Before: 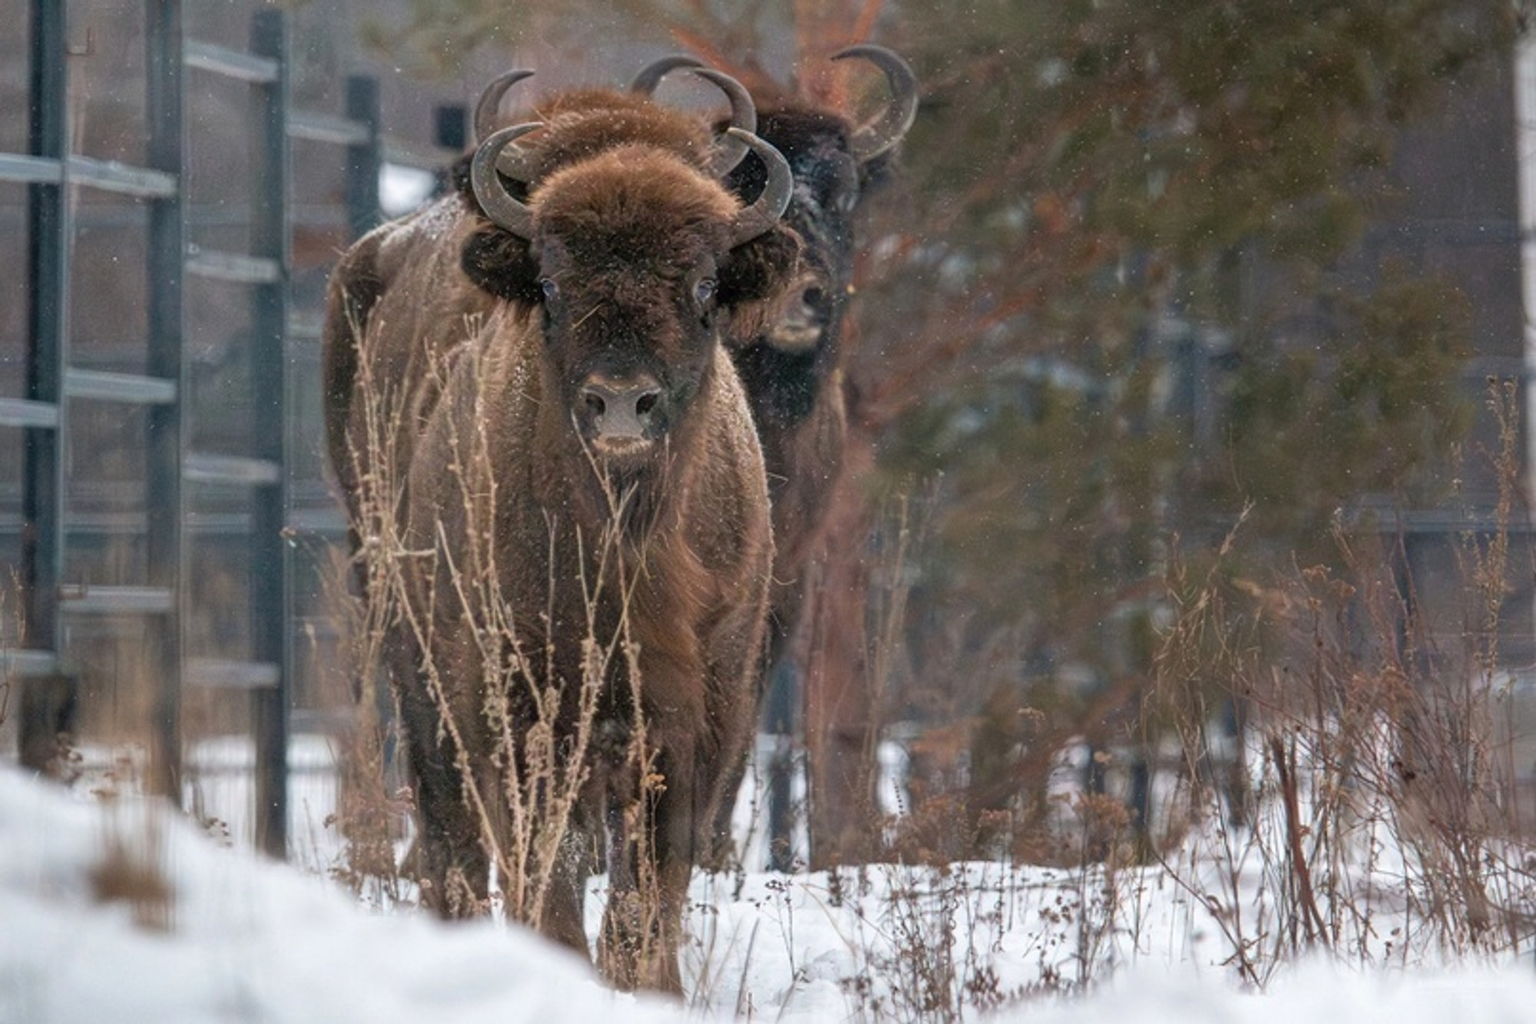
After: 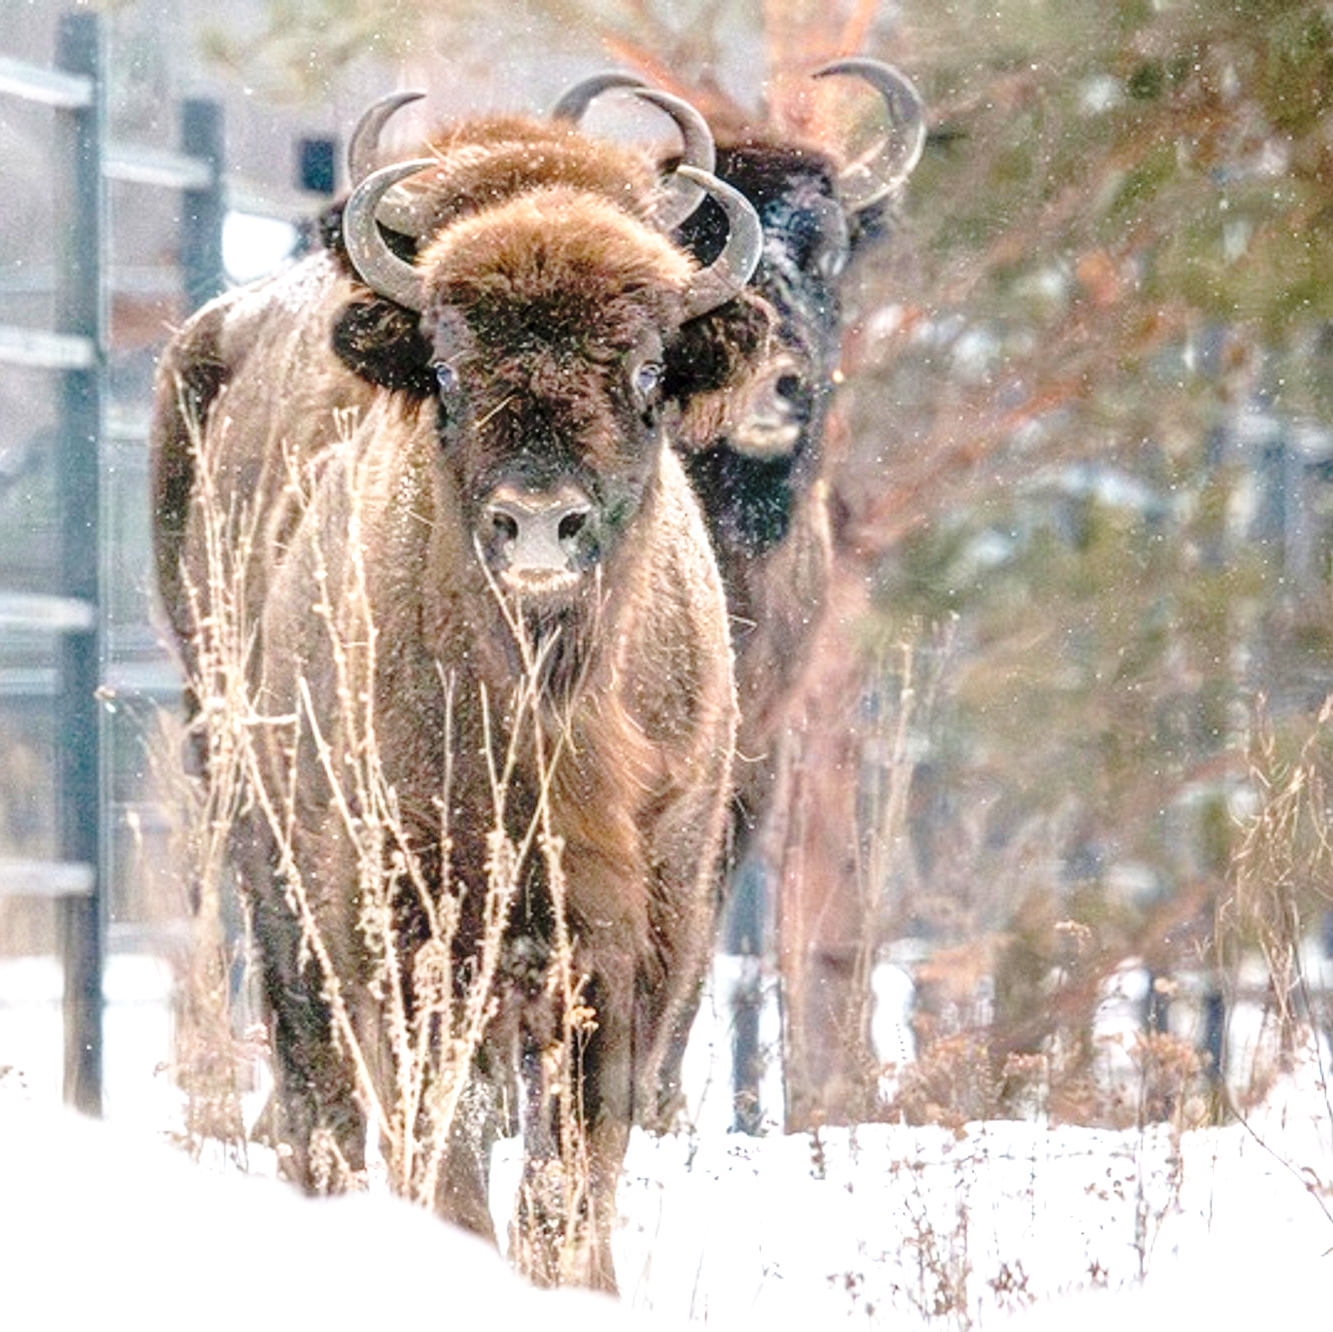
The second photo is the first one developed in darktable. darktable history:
crop and rotate: left 13.537%, right 19.796%
local contrast: on, module defaults
base curve: curves: ch0 [(0, 0) (0.032, 0.037) (0.105, 0.228) (0.435, 0.76) (0.856, 0.983) (1, 1)], preserve colors none
exposure: exposure 0.921 EV, compensate highlight preservation false
